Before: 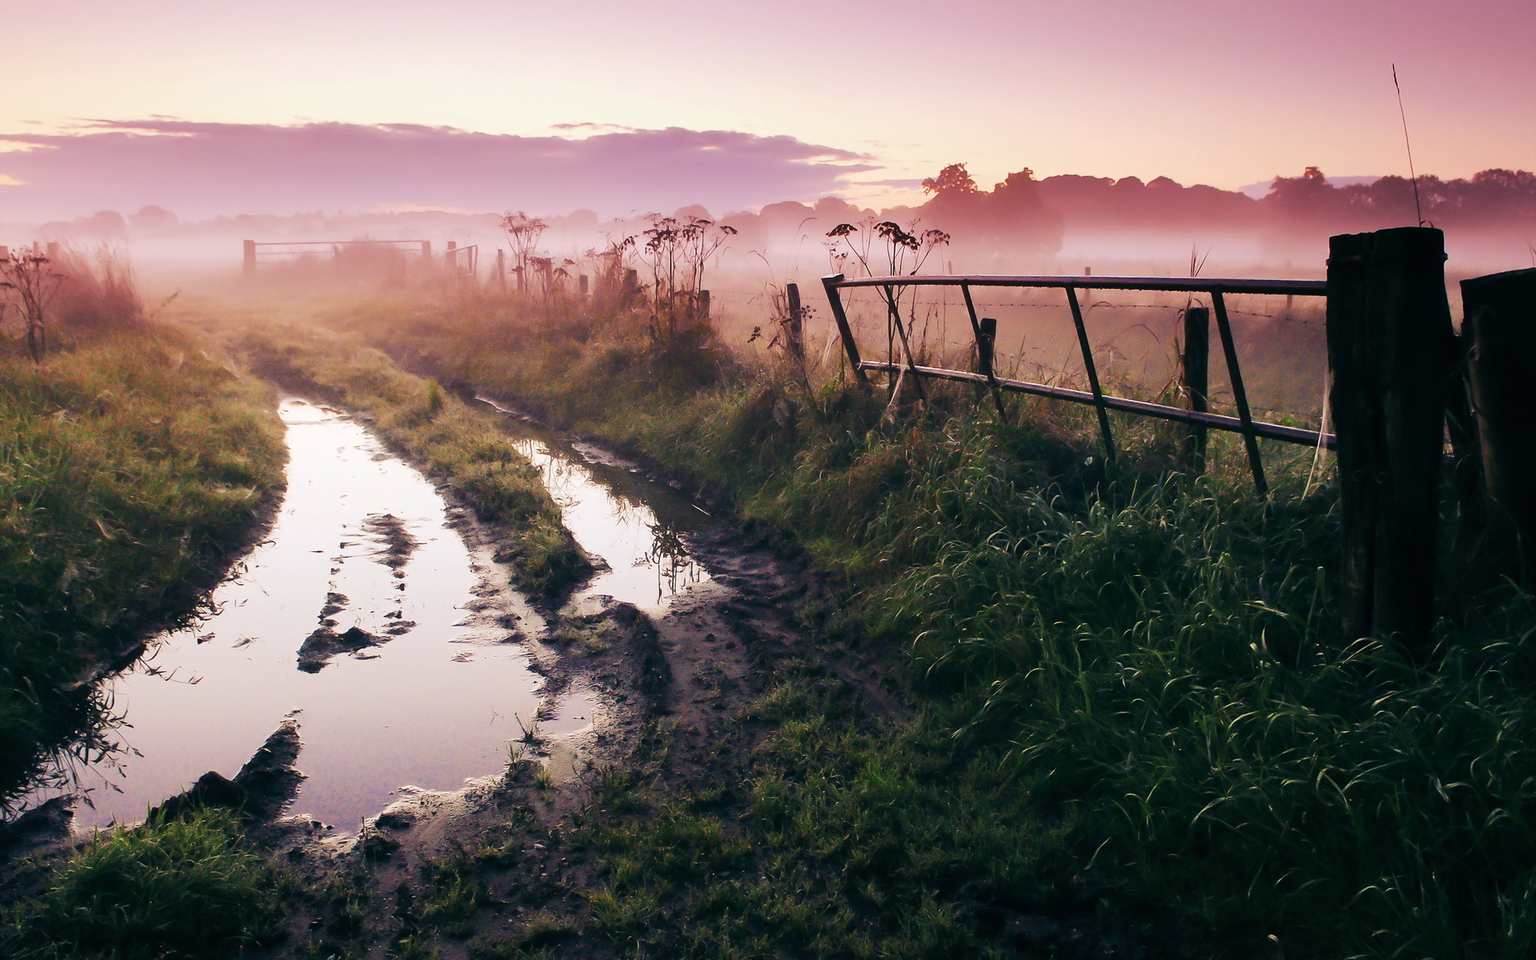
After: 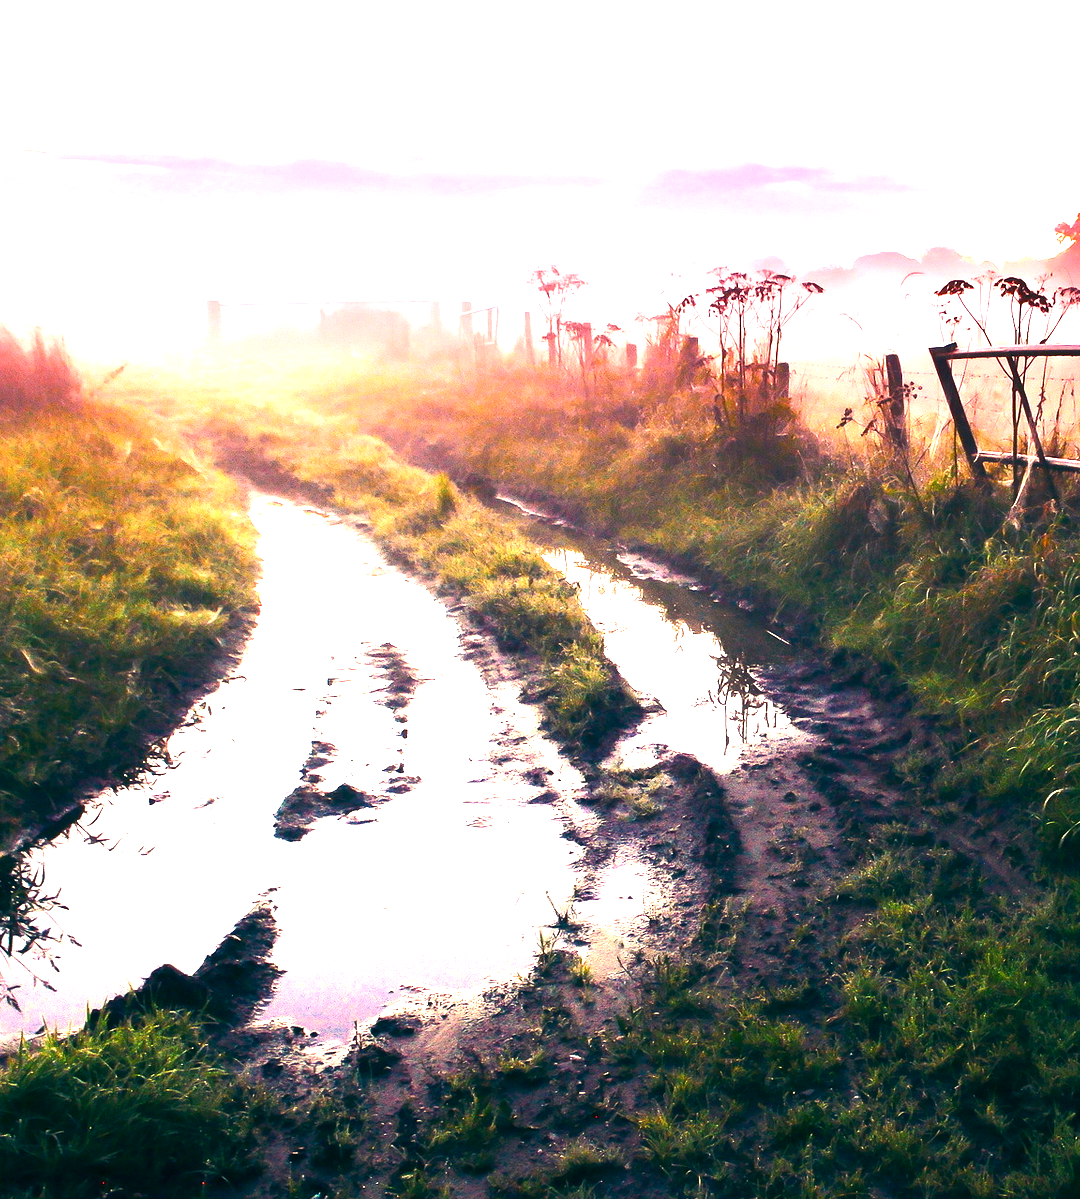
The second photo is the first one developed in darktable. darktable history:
color balance rgb: linear chroma grading › global chroma 9%, perceptual saturation grading › global saturation 36%, perceptual saturation grading › shadows 35%, perceptual brilliance grading › global brilliance 15%, perceptual brilliance grading › shadows -35%, global vibrance 15%
color zones: curves: ch0 [(0, 0.5) (0.143, 0.5) (0.286, 0.5) (0.429, 0.504) (0.571, 0.5) (0.714, 0.509) (0.857, 0.5) (1, 0.5)]; ch1 [(0, 0.425) (0.143, 0.425) (0.286, 0.375) (0.429, 0.405) (0.571, 0.5) (0.714, 0.47) (0.857, 0.425) (1, 0.435)]; ch2 [(0, 0.5) (0.143, 0.5) (0.286, 0.5) (0.429, 0.517) (0.571, 0.5) (0.714, 0.51) (0.857, 0.5) (1, 0.5)]
exposure: exposure 1.2 EV, compensate highlight preservation false
crop: left 5.114%, right 38.589%
